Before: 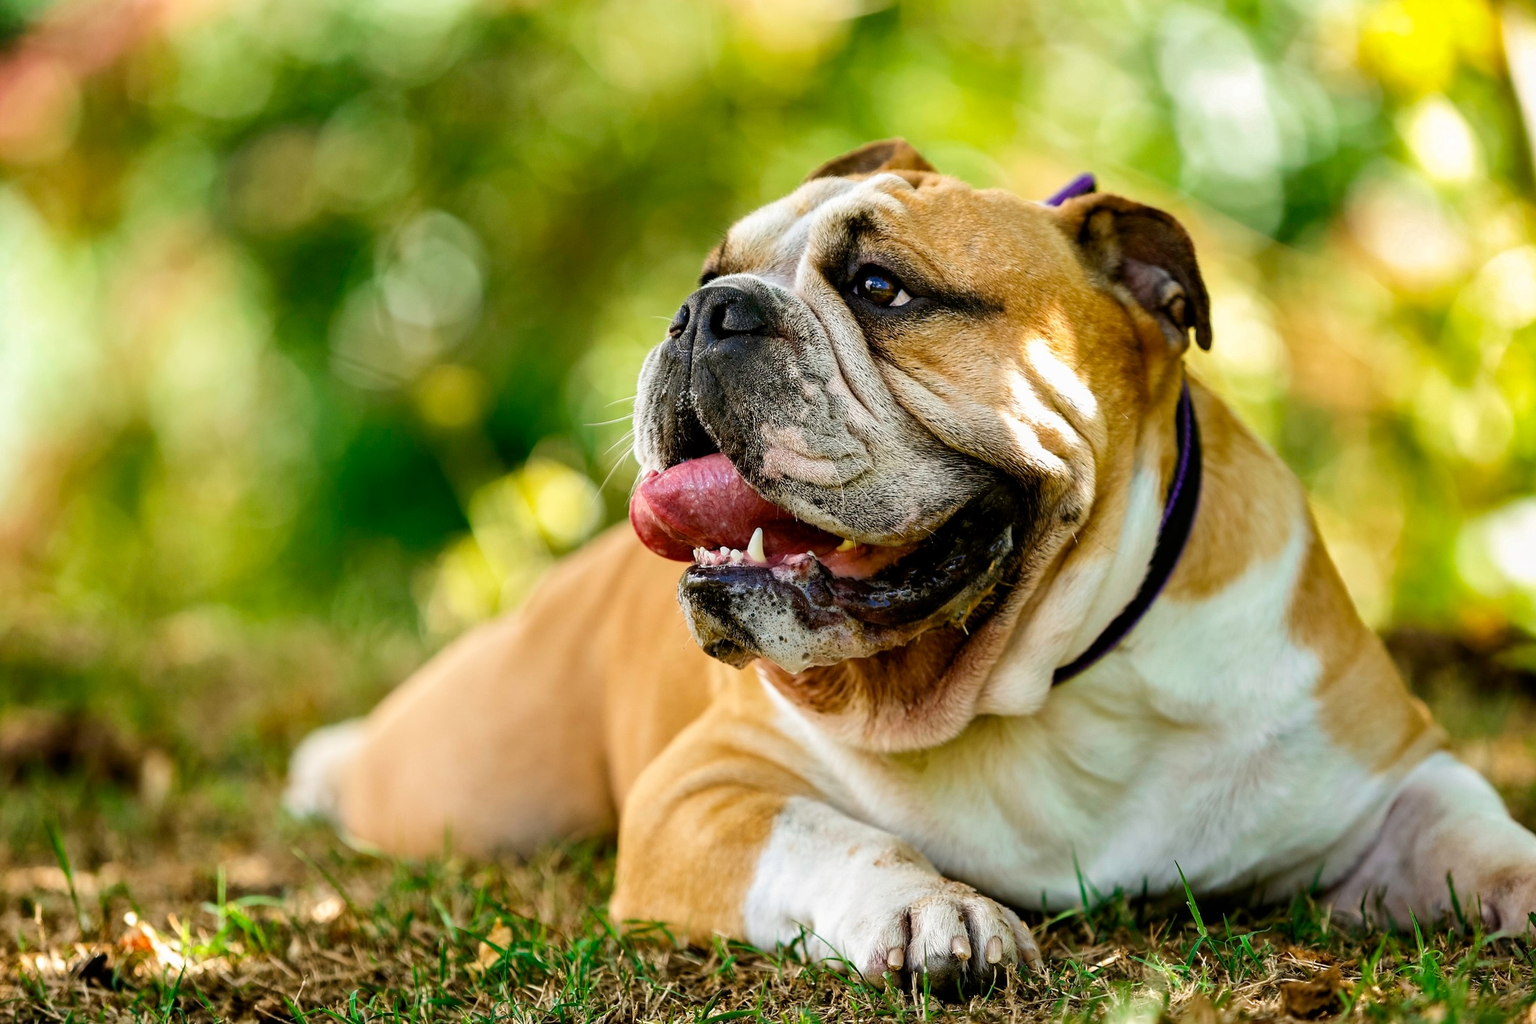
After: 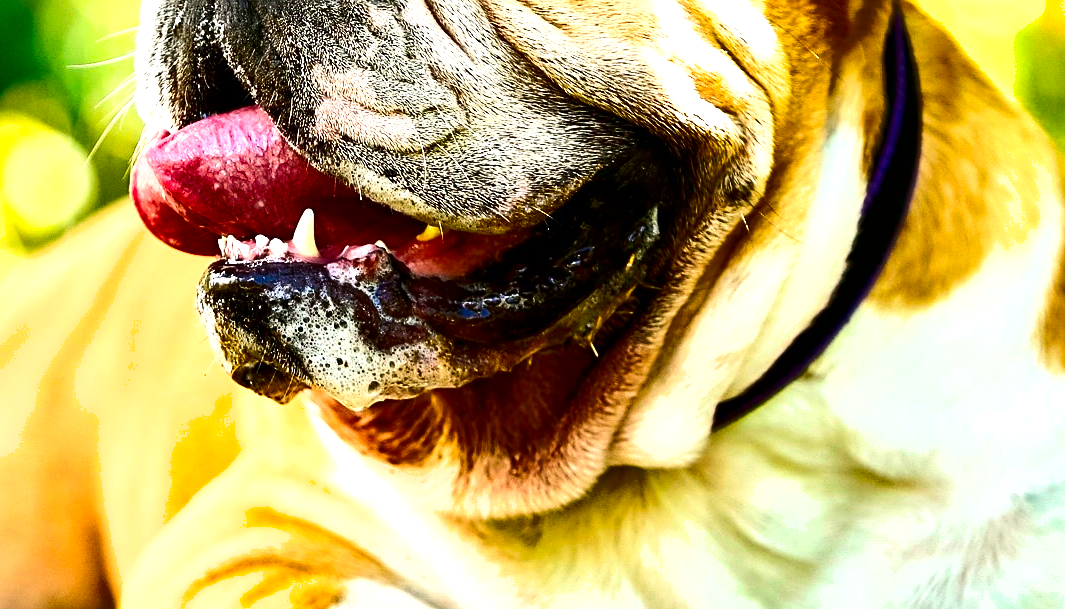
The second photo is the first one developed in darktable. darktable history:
sharpen: on, module defaults
shadows and highlights: radius 337.08, shadows 28.65, soften with gaussian
crop: left 34.863%, top 36.834%, right 14.88%, bottom 20.079%
exposure: black level correction 0, exposure 1.197 EV, compensate exposure bias true, compensate highlight preservation false
contrast brightness saturation: contrast 0.211, brightness -0.109, saturation 0.208
